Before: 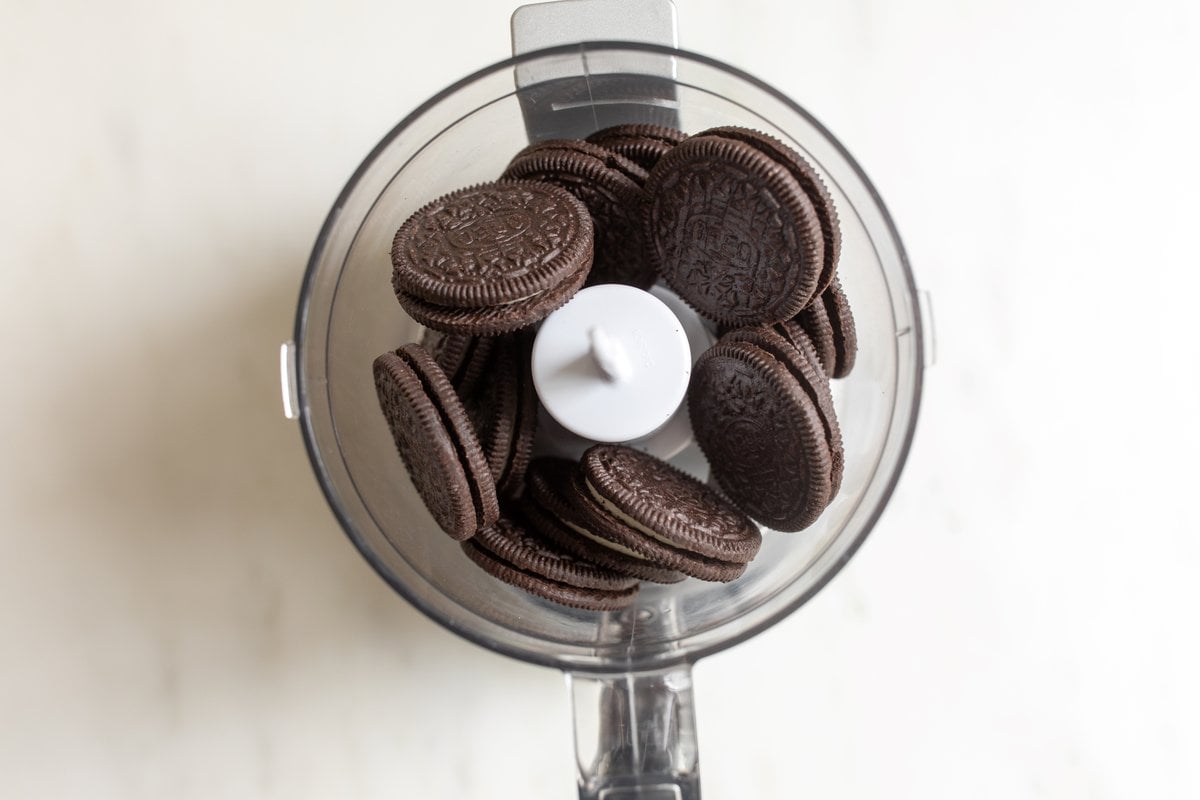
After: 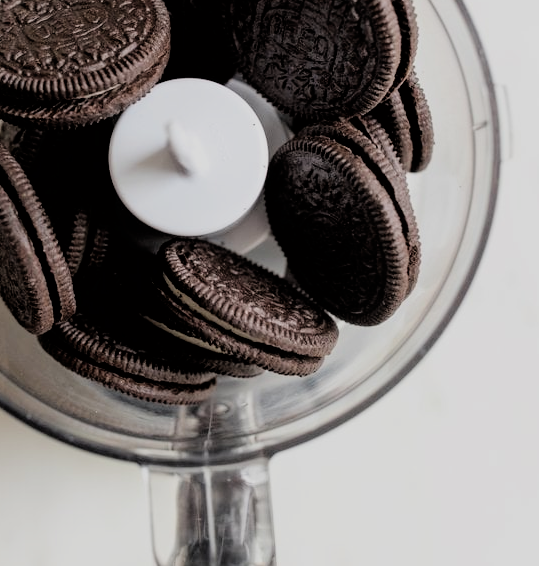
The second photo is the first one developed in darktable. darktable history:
filmic rgb: black relative exposure -4.4 EV, white relative exposure 5.02 EV, hardness 2.17, latitude 39.94%, contrast 1.155, highlights saturation mix 10.56%, shadows ↔ highlights balance 0.826%
crop: left 35.318%, top 25.762%, right 19.761%, bottom 3.424%
